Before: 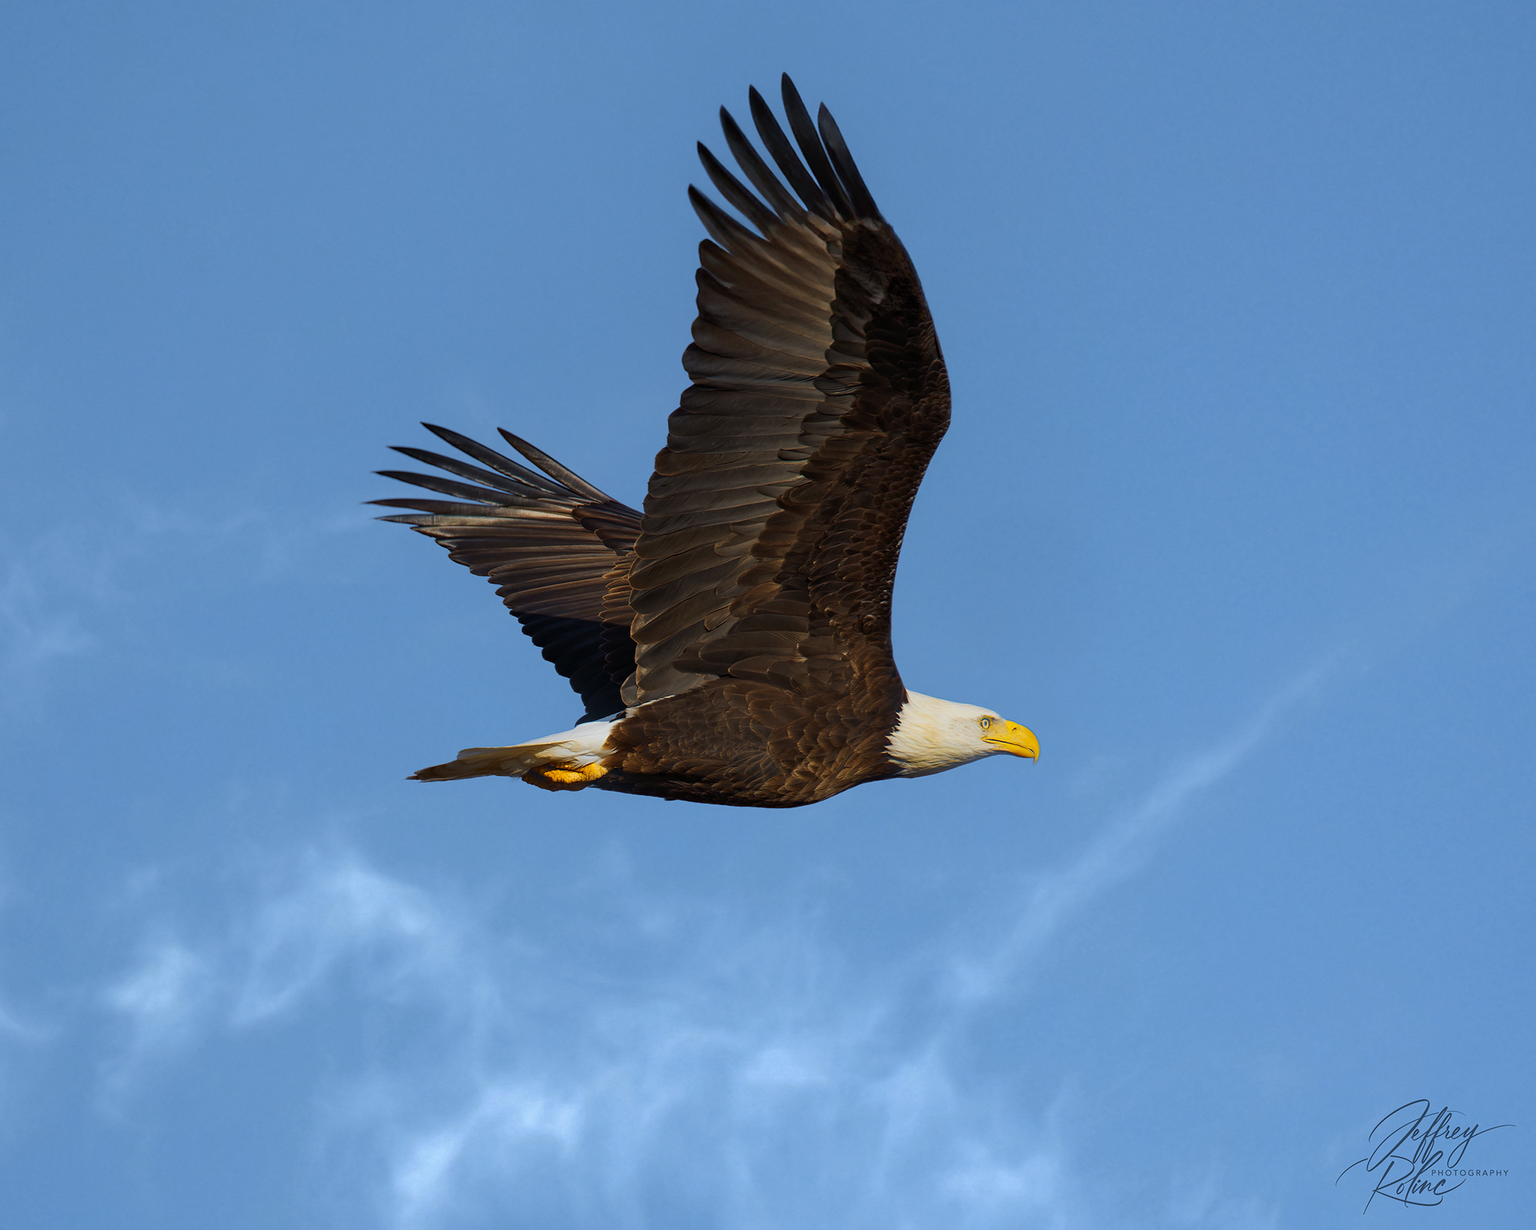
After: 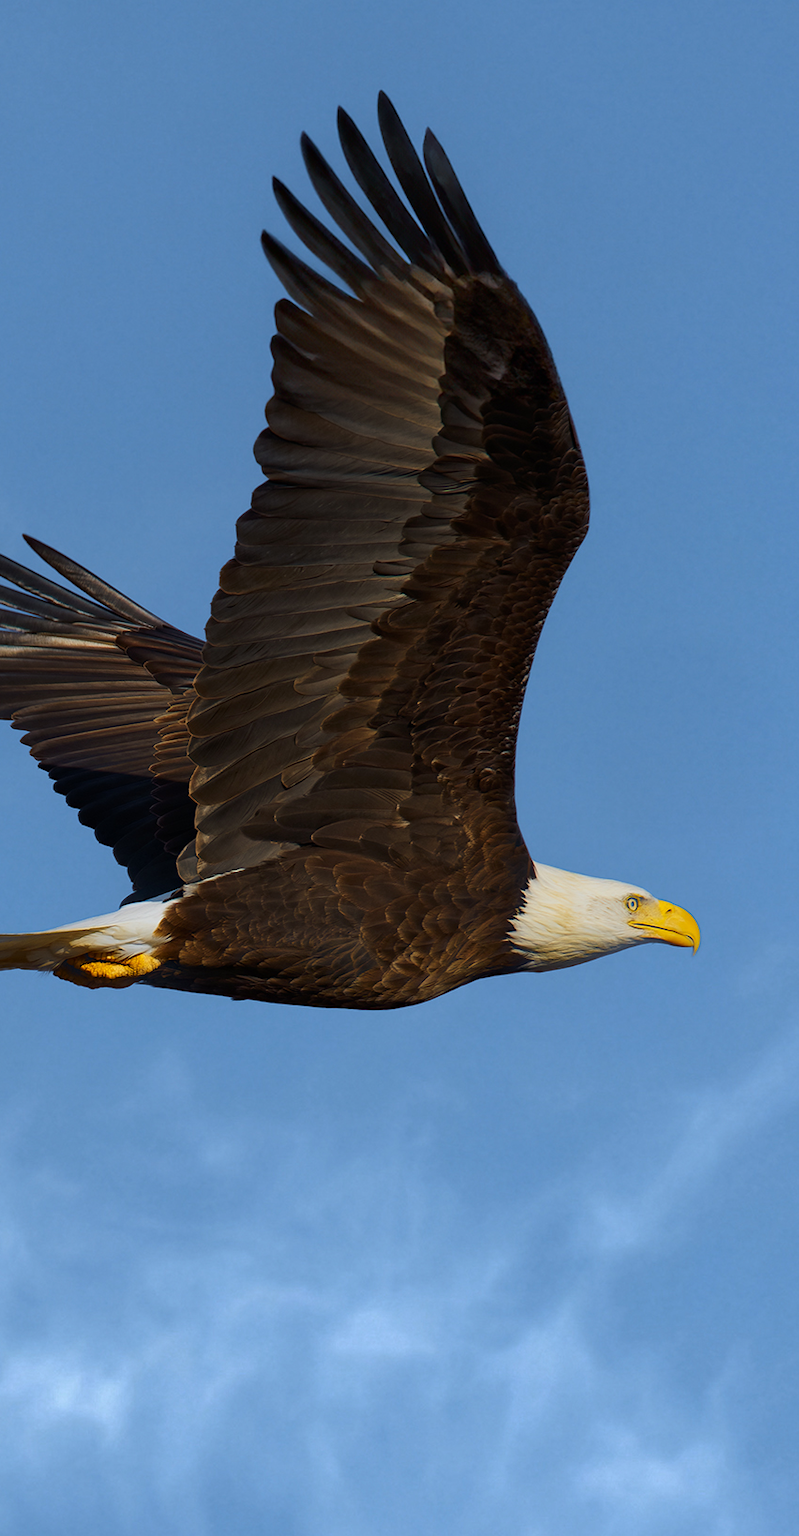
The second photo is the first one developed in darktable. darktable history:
crop: left 31.229%, right 27.105%
contrast brightness saturation: contrast 0.03, brightness -0.04
